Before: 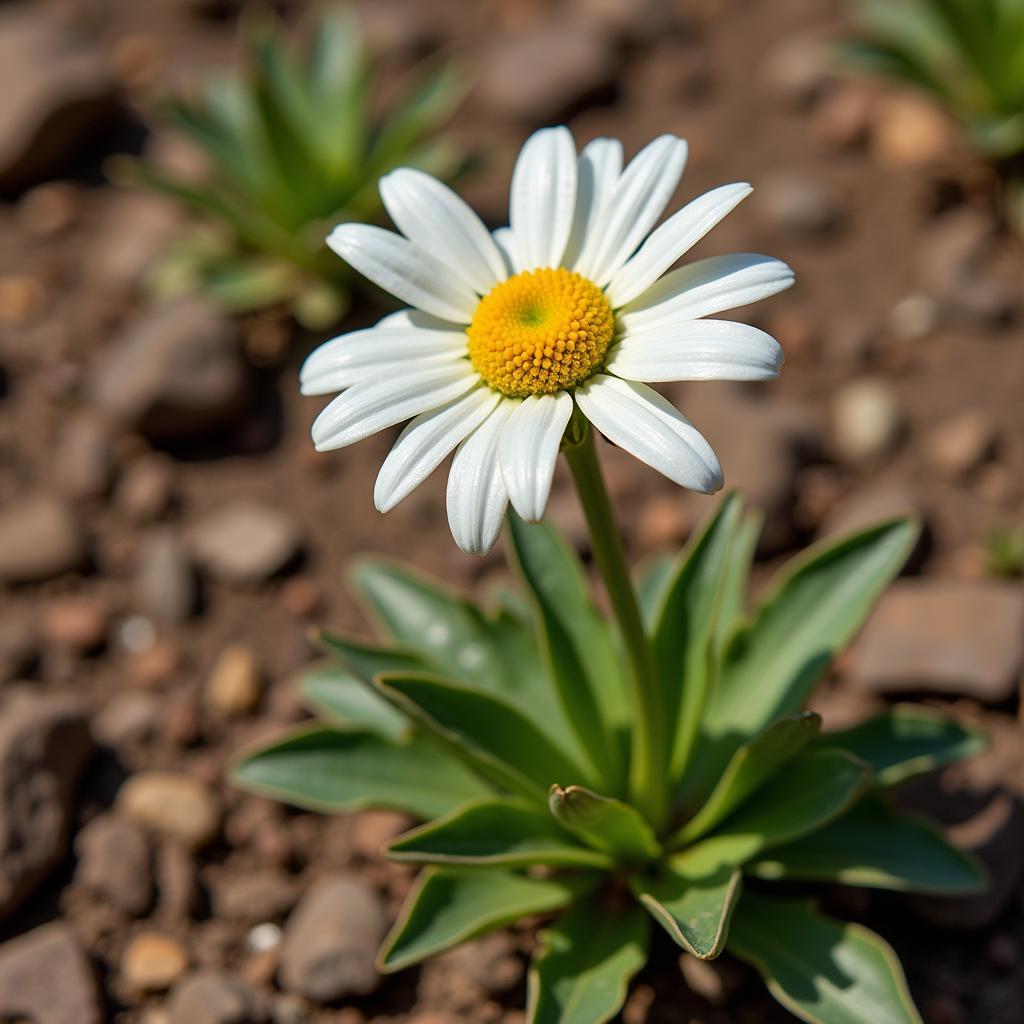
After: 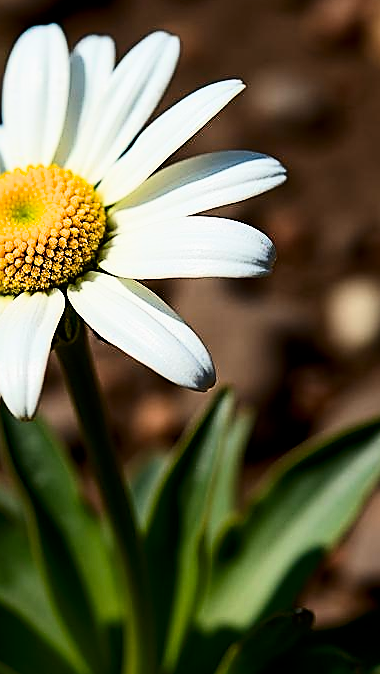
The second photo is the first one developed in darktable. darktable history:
crop and rotate: left 49.701%, top 10.103%, right 13.154%, bottom 23.986%
tone equalizer: -8 EV 0 EV, -7 EV 0.003 EV, -6 EV -0.005 EV, -5 EV -0.009 EV, -4 EV -0.073 EV, -3 EV -0.228 EV, -2 EV -0.268 EV, -1 EV 0.102 EV, +0 EV 0.313 EV
filmic rgb: middle gray luminance 10%, black relative exposure -8.61 EV, white relative exposure 3.3 EV, target black luminance 0%, hardness 5.2, latitude 44.55%, contrast 1.306, highlights saturation mix 4.76%, shadows ↔ highlights balance 25.28%, contrast in shadows safe
sharpen: radius 1.427, amount 1.232, threshold 0.676
shadows and highlights: radius 95.86, shadows -15.94, white point adjustment 0.185, highlights 32.35, compress 48.61%, highlights color adjustment 78.36%, soften with gaussian
contrast brightness saturation: contrast 0.211, brightness -0.101, saturation 0.207
